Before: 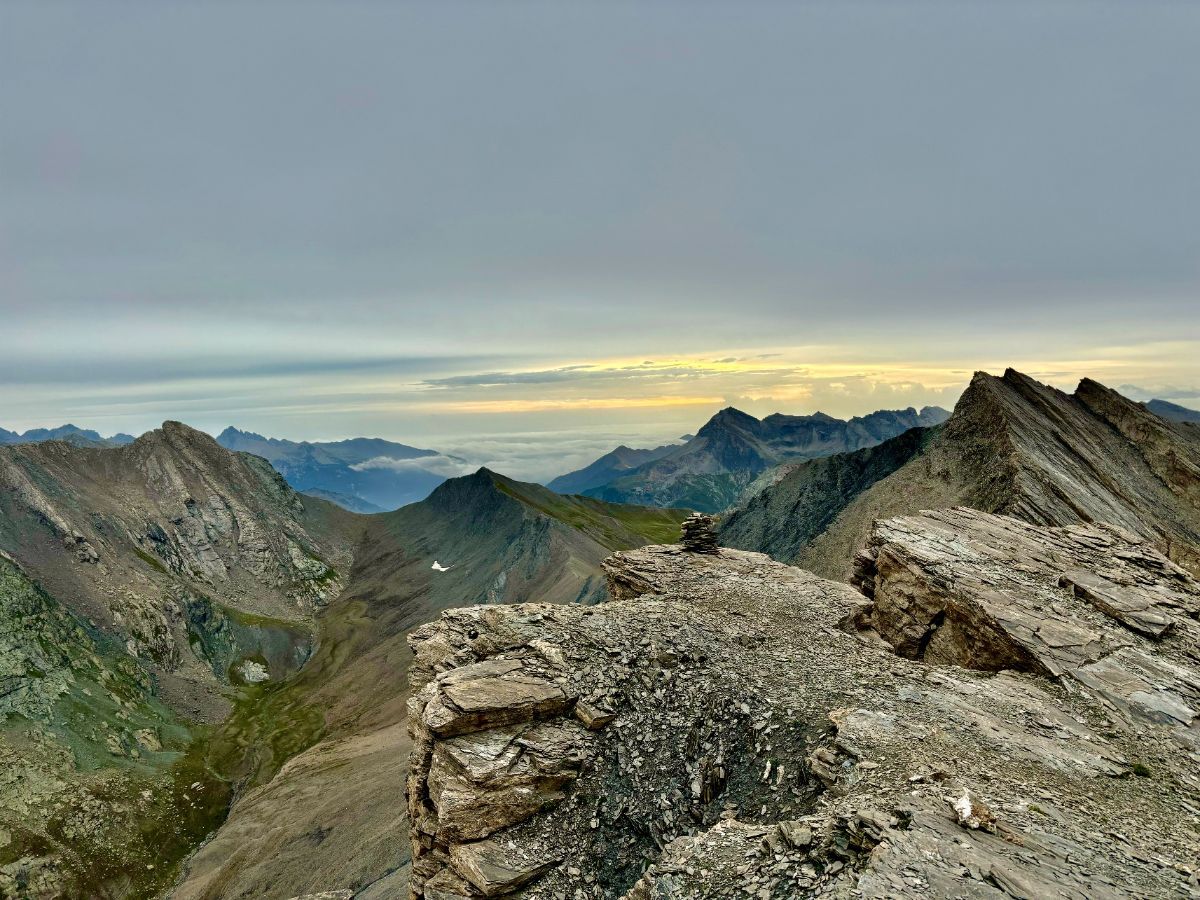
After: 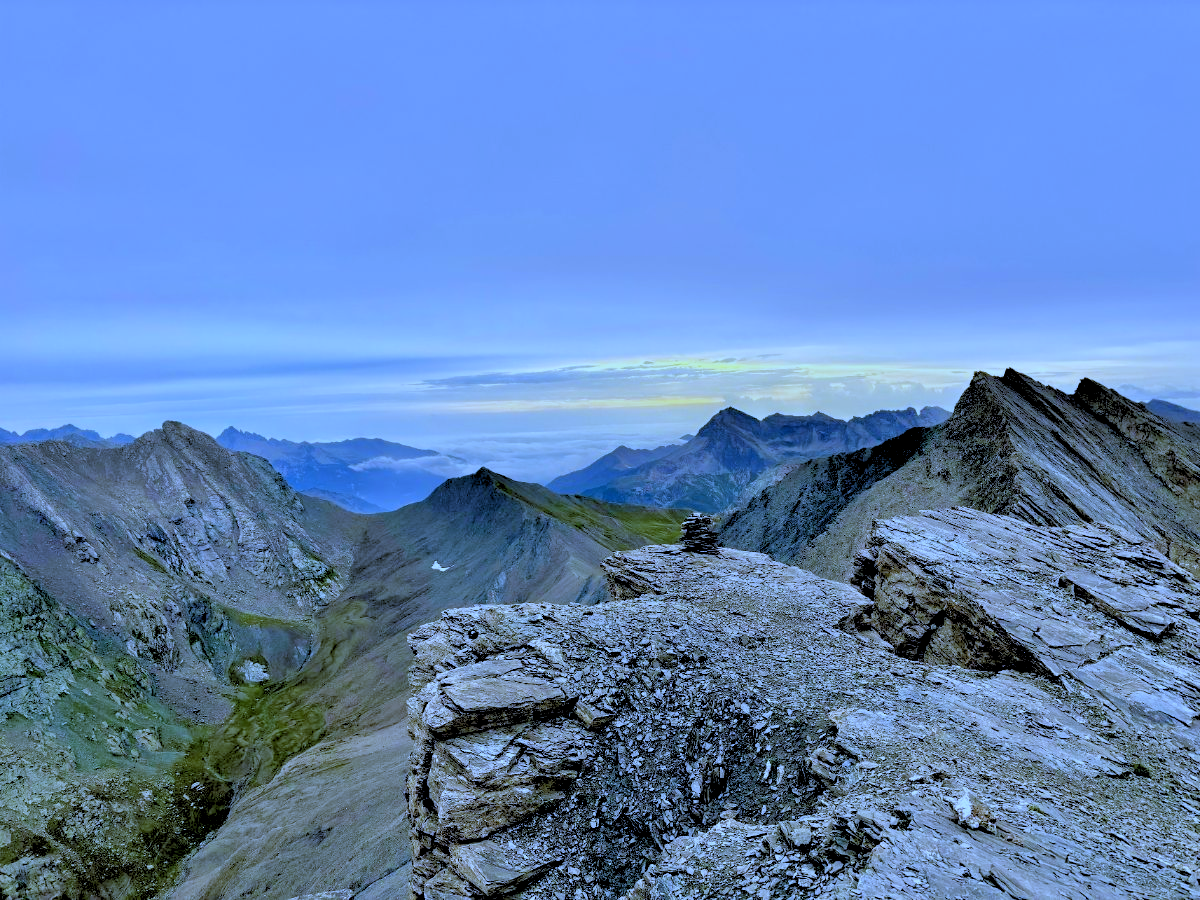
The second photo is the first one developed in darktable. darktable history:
white balance: red 0.766, blue 1.537
rgb levels: preserve colors sum RGB, levels [[0.038, 0.433, 0.934], [0, 0.5, 1], [0, 0.5, 1]]
